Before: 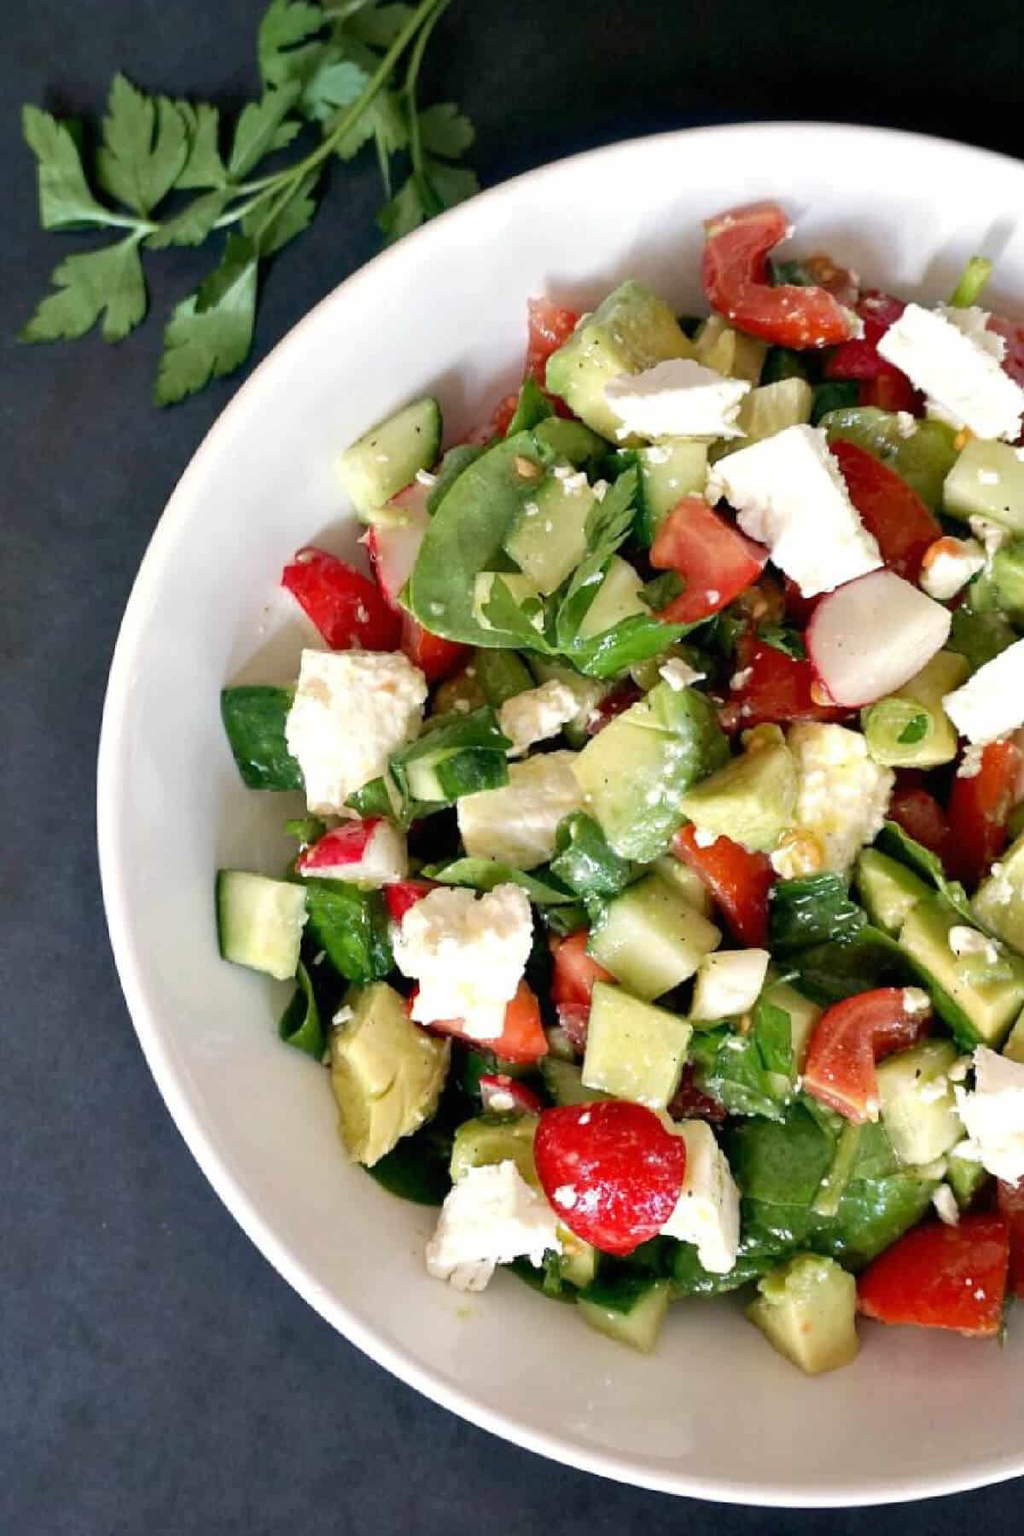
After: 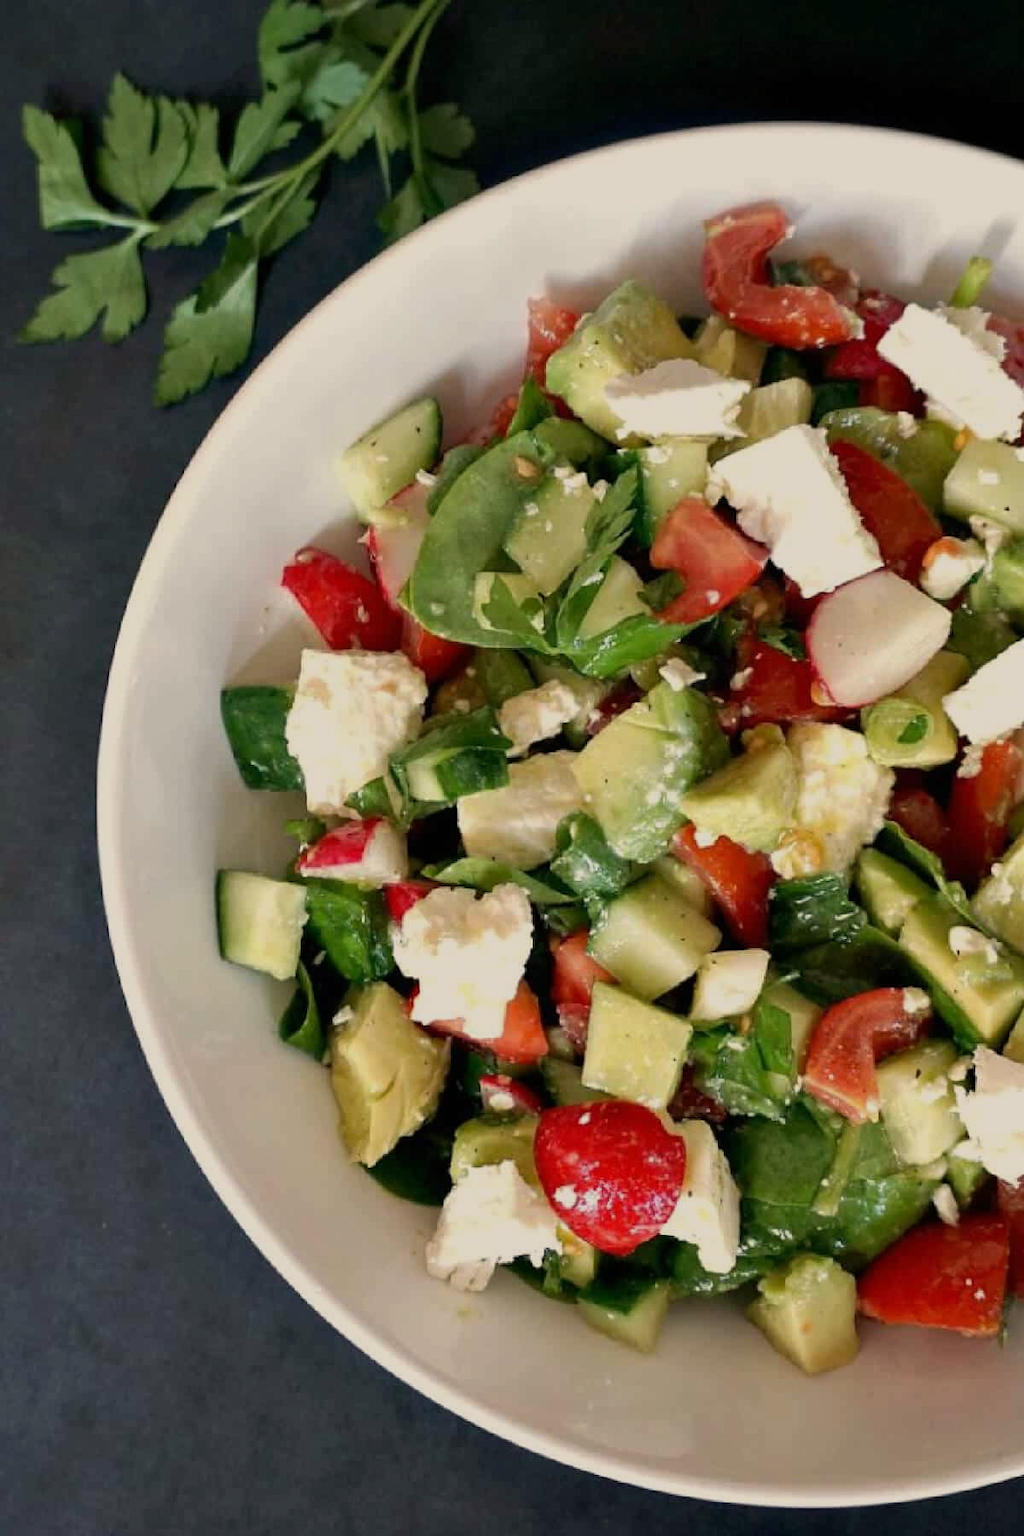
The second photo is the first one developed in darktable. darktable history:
exposure: exposure -0.582 EV, compensate highlight preservation false
white balance: red 1.045, blue 0.932
